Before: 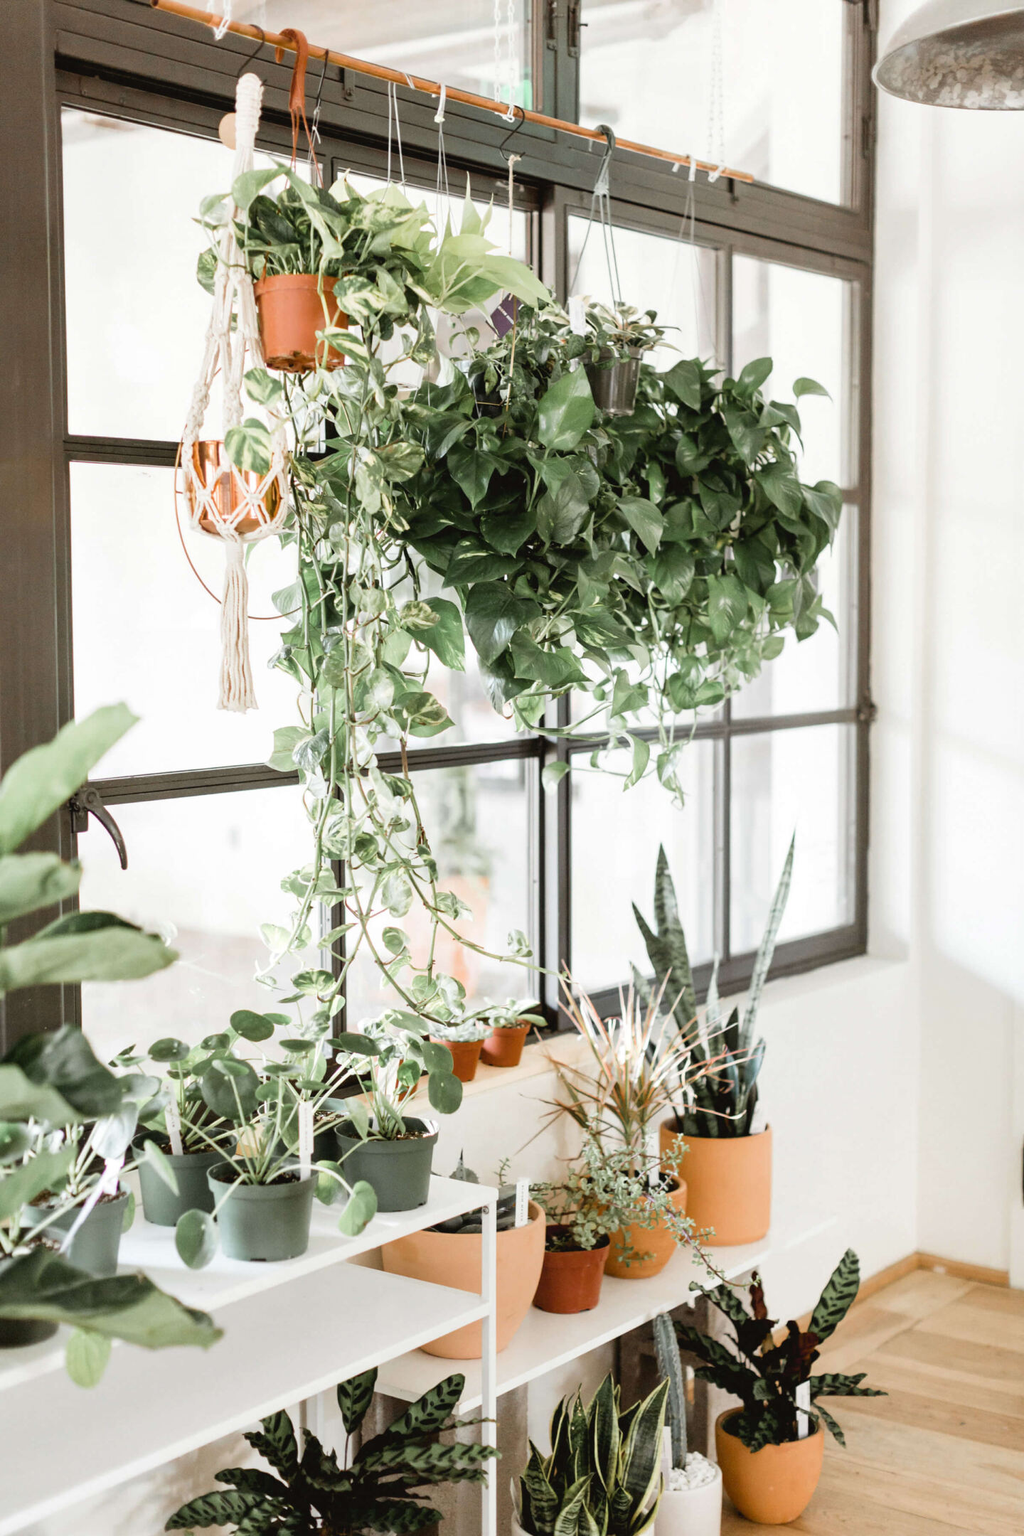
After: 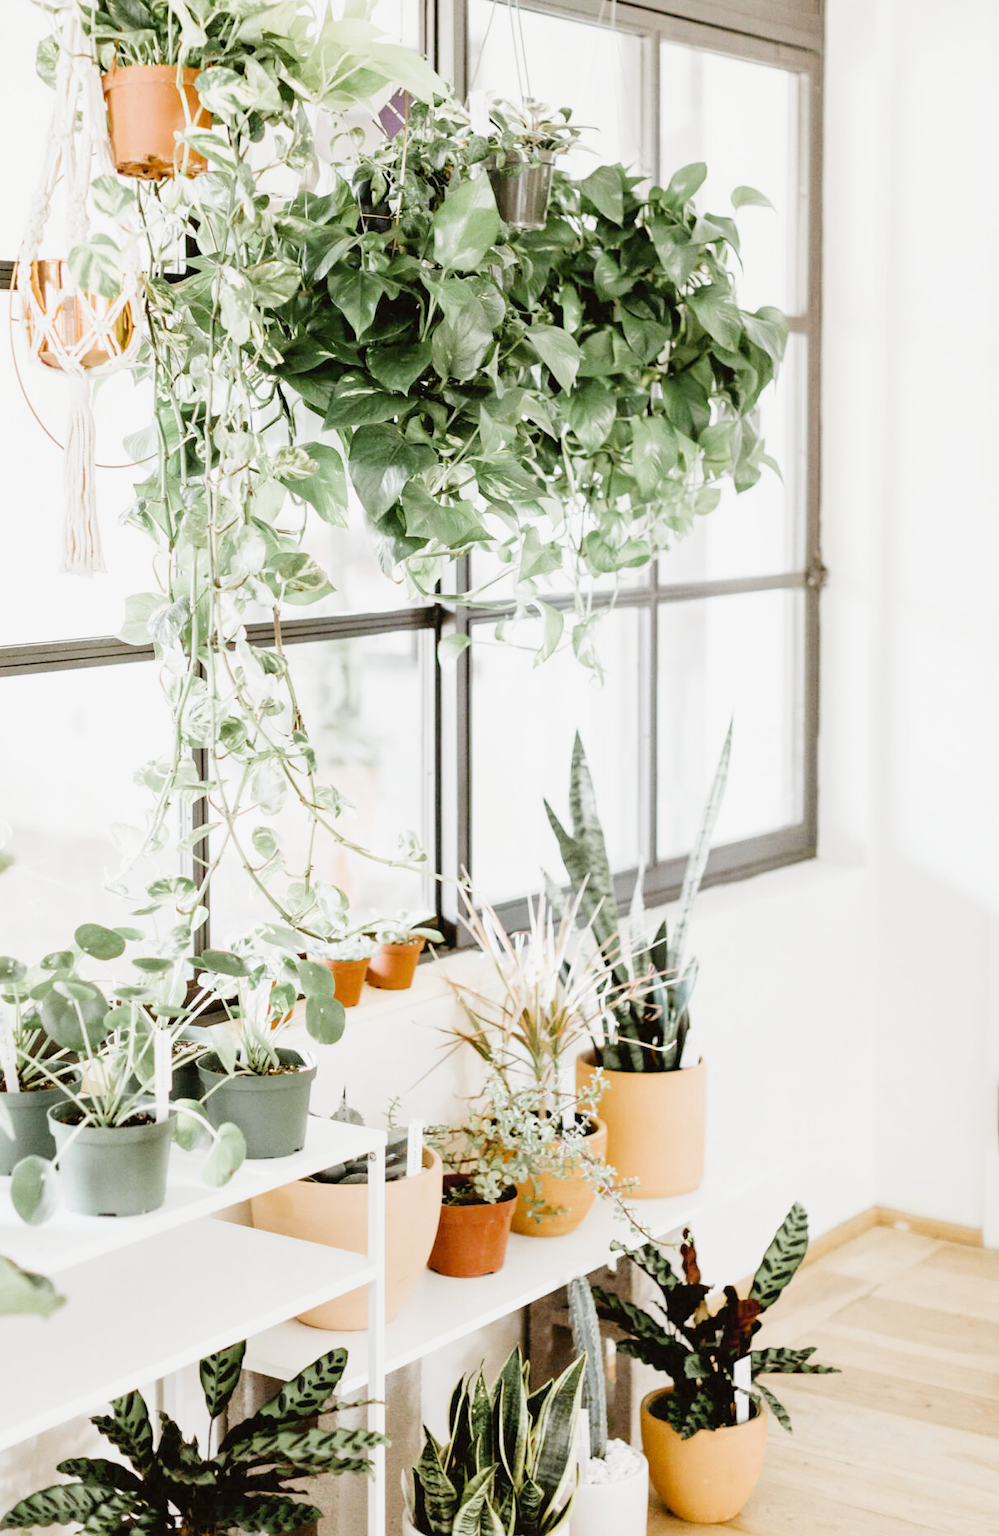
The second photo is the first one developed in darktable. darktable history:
crop: left 16.315%, top 14.246%
exposure: black level correction 0, exposure 2.138 EV, compensate exposure bias true, compensate highlight preservation false
filmic rgb: middle gray luminance 30%, black relative exposure -9 EV, white relative exposure 7 EV, threshold 6 EV, target black luminance 0%, hardness 2.94, latitude 2.04%, contrast 0.963, highlights saturation mix 5%, shadows ↔ highlights balance 12.16%, add noise in highlights 0, preserve chrominance no, color science v3 (2019), use custom middle-gray values true, iterations of high-quality reconstruction 0, contrast in highlights soft, enable highlight reconstruction true
